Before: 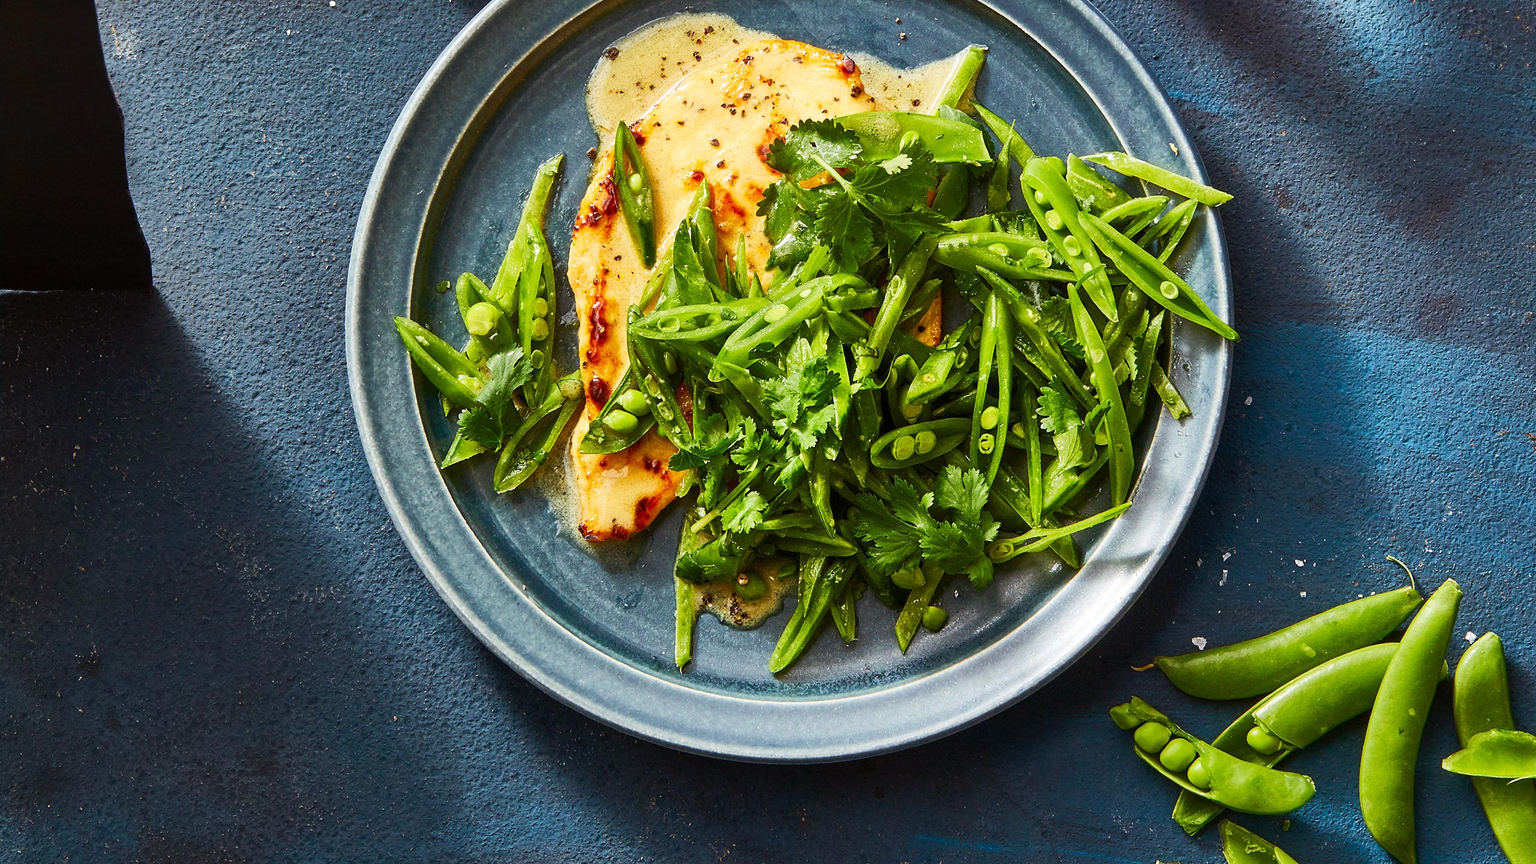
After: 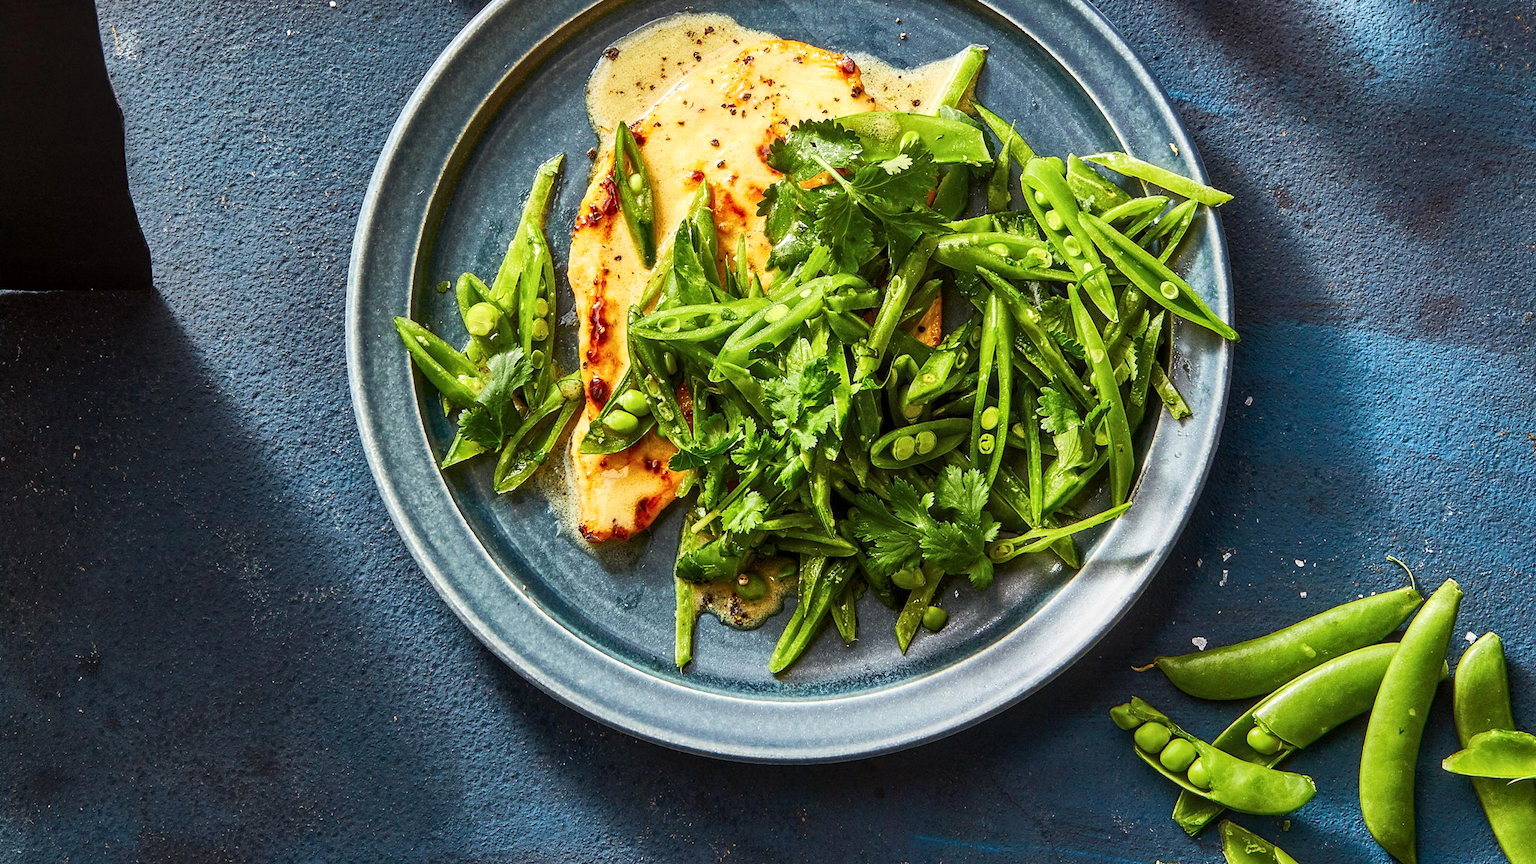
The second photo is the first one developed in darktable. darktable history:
local contrast: on, module defaults
tone curve: curves: ch0 [(0, 0) (0.003, 0.003) (0.011, 0.011) (0.025, 0.026) (0.044, 0.046) (0.069, 0.072) (0.1, 0.103) (0.136, 0.141) (0.177, 0.184) (0.224, 0.233) (0.277, 0.287) (0.335, 0.348) (0.399, 0.414) (0.468, 0.486) (0.543, 0.563) (0.623, 0.647) (0.709, 0.736) (0.801, 0.831) (0.898, 0.92) (1, 1)], color space Lab, independent channels, preserve colors none
